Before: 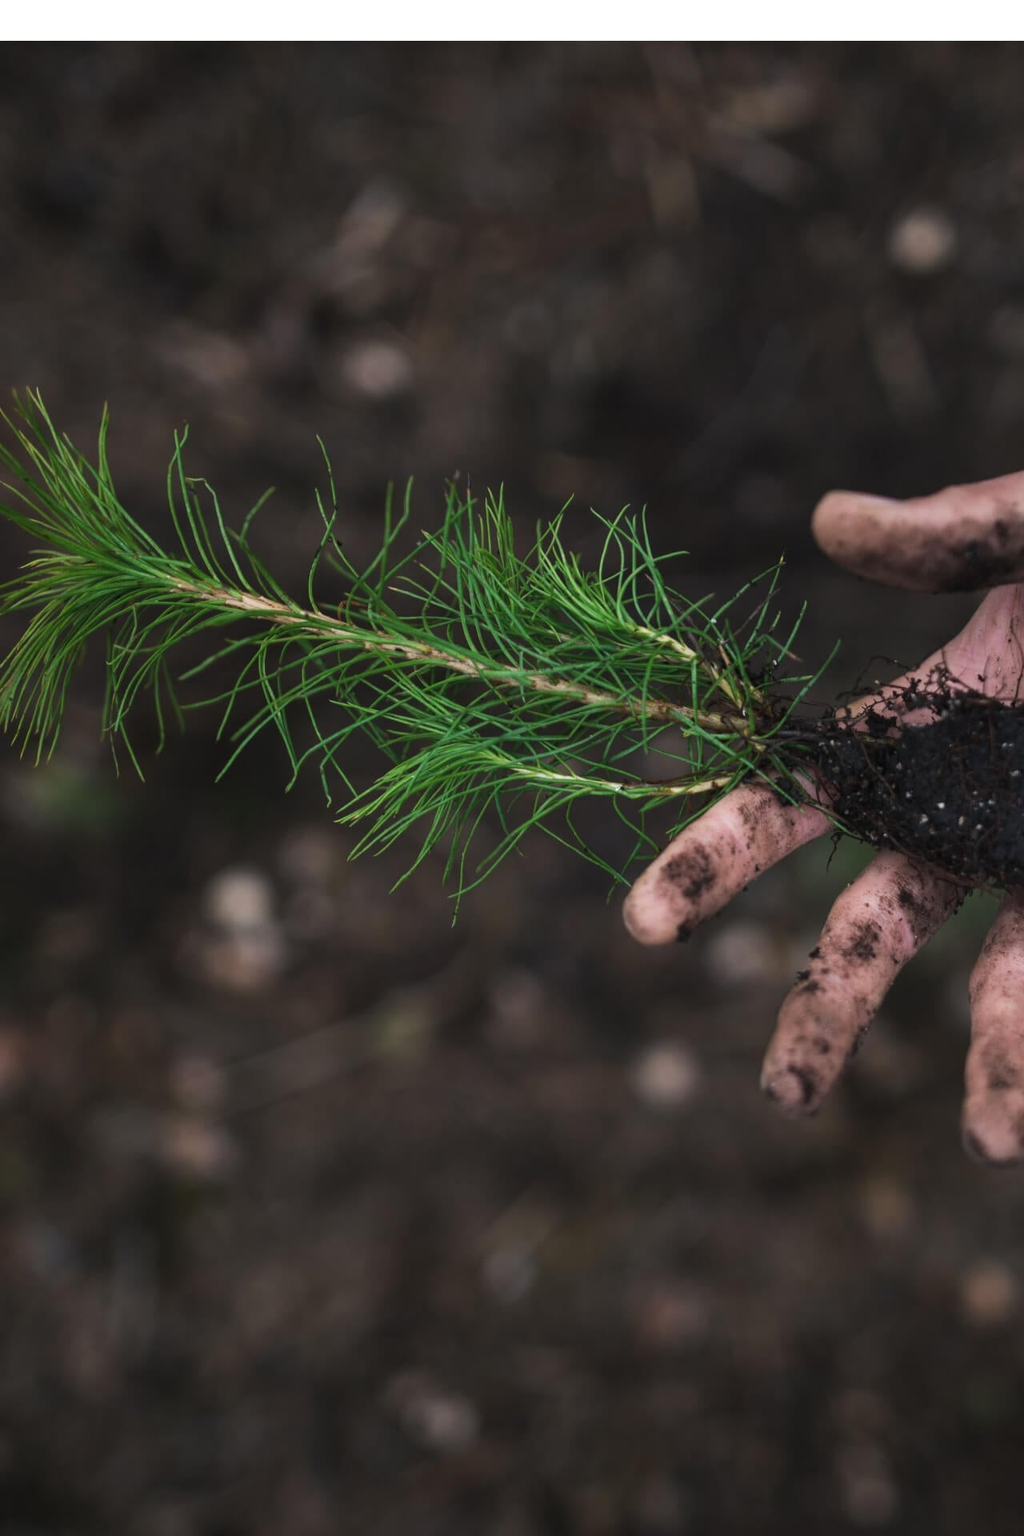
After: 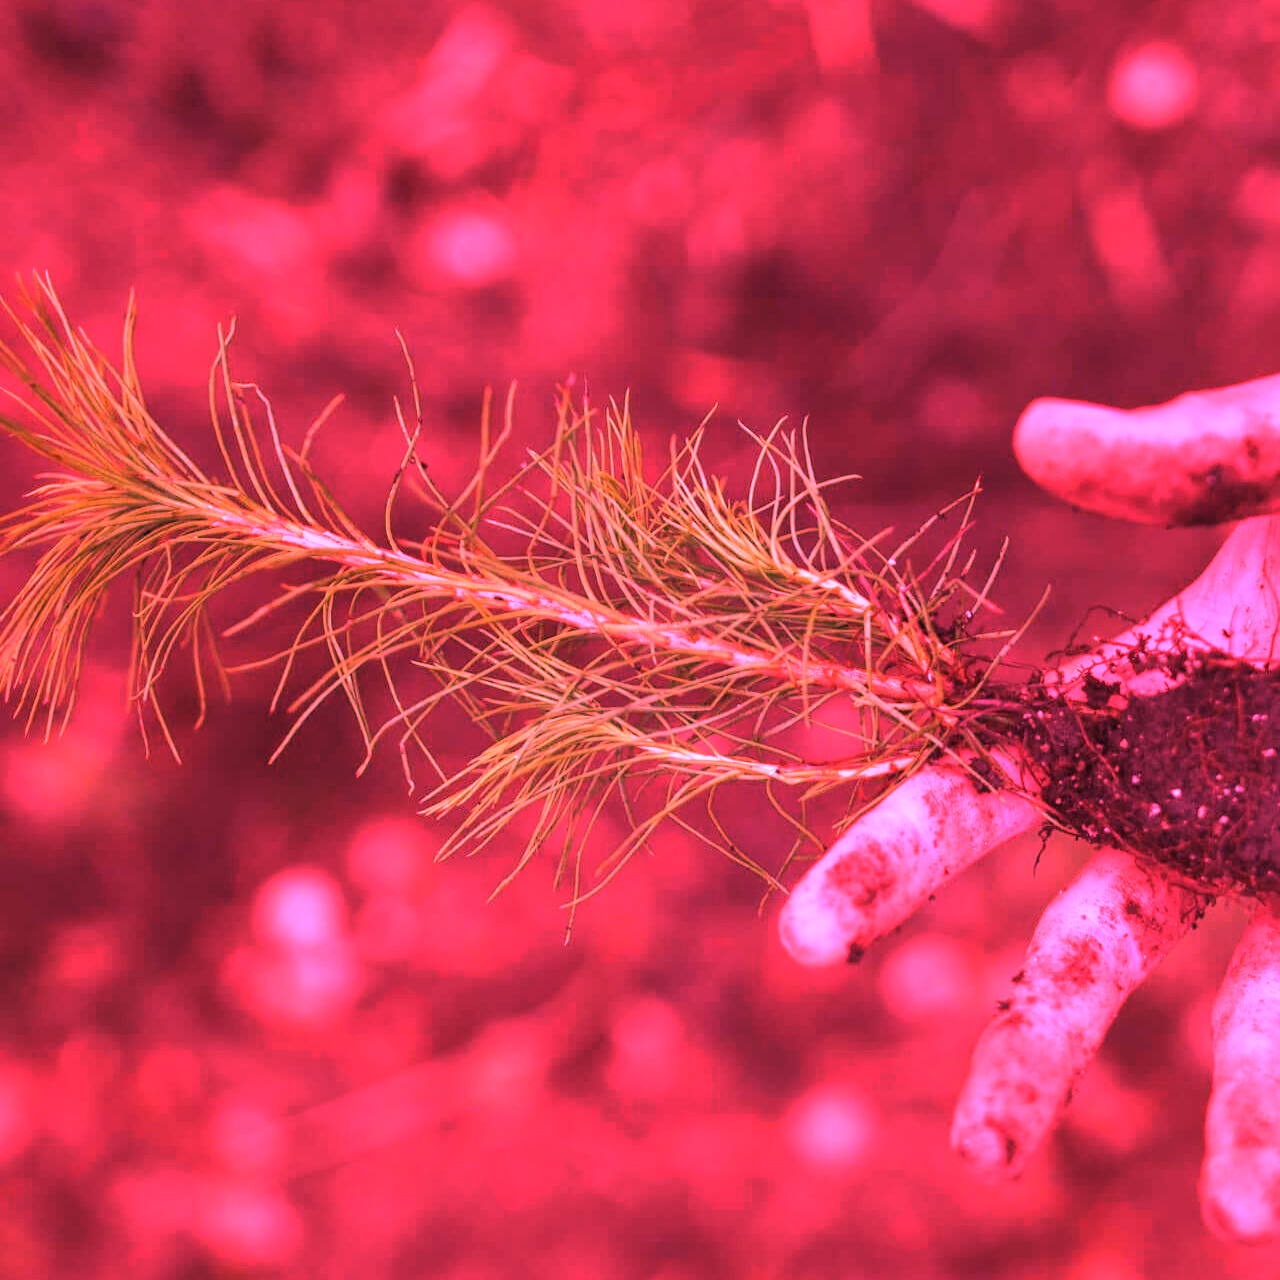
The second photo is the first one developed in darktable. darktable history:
white balance: red 4.26, blue 1.802
crop: top 11.166%, bottom 22.168%
exposure: exposure 0.161 EV, compensate highlight preservation false
